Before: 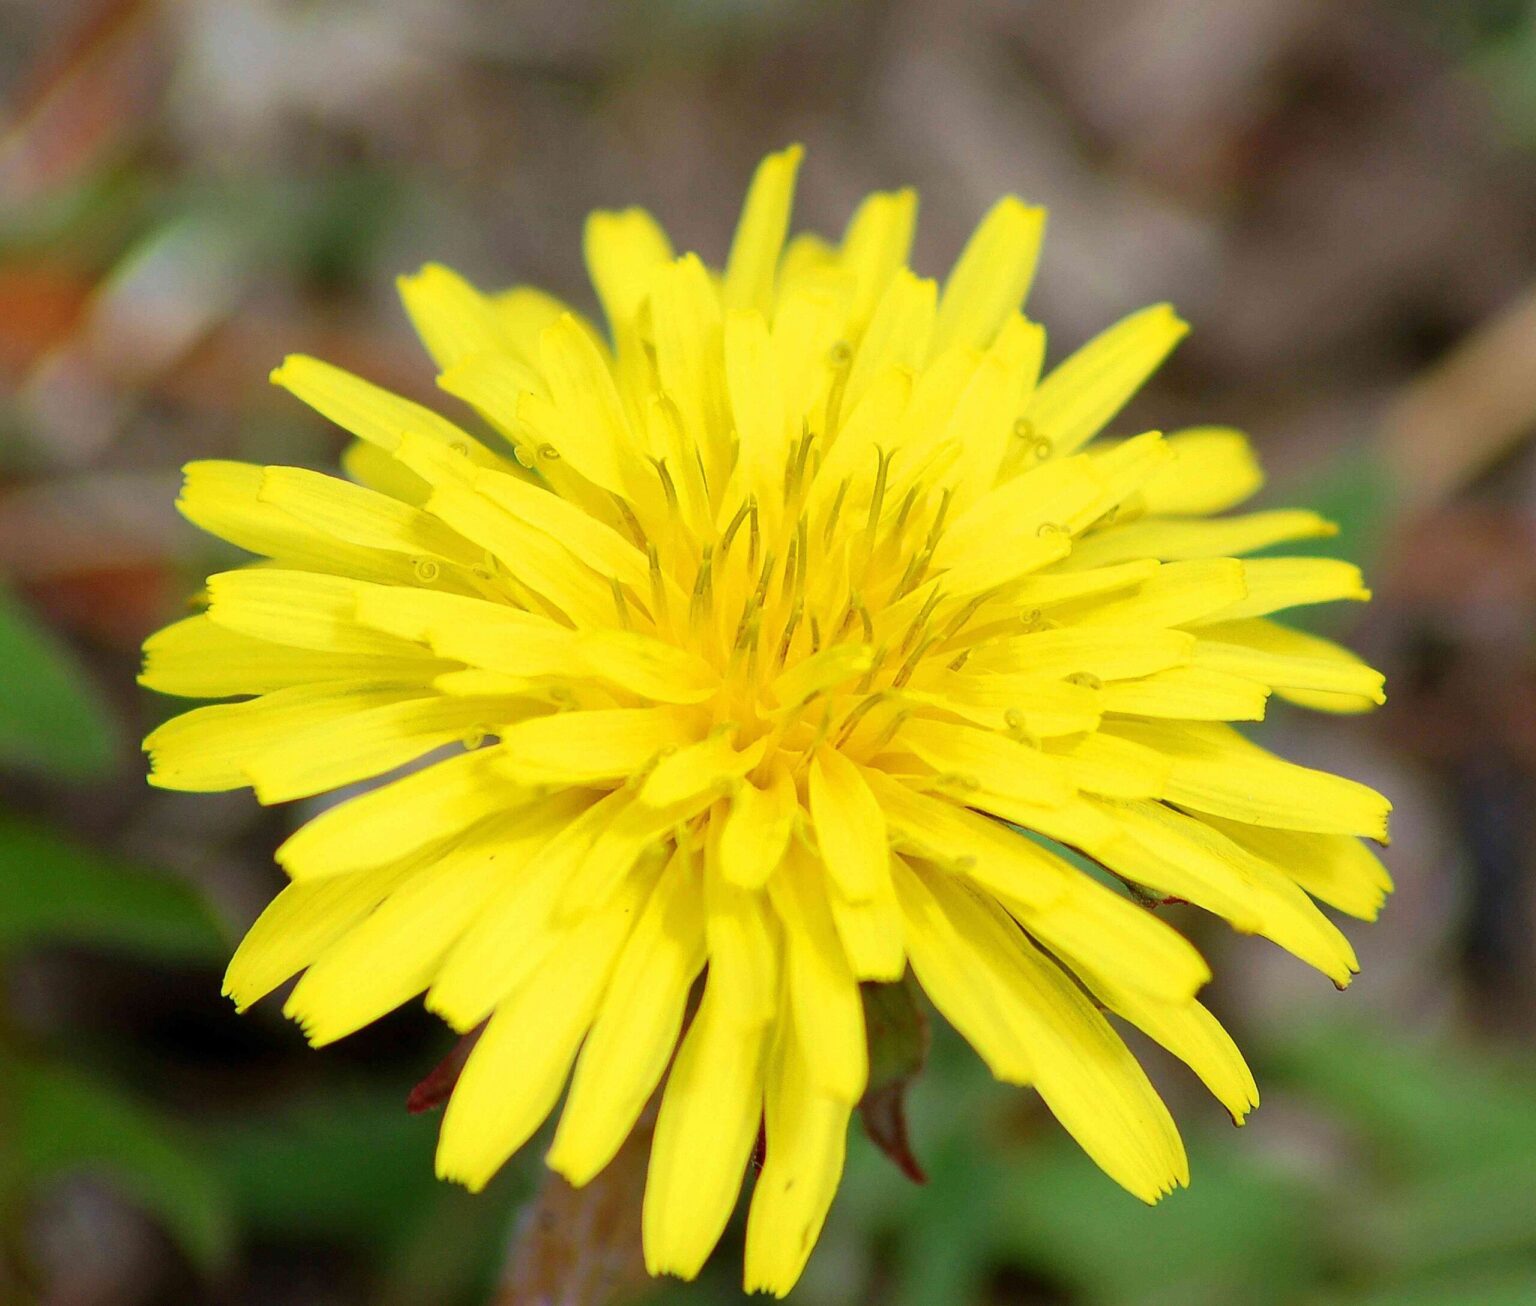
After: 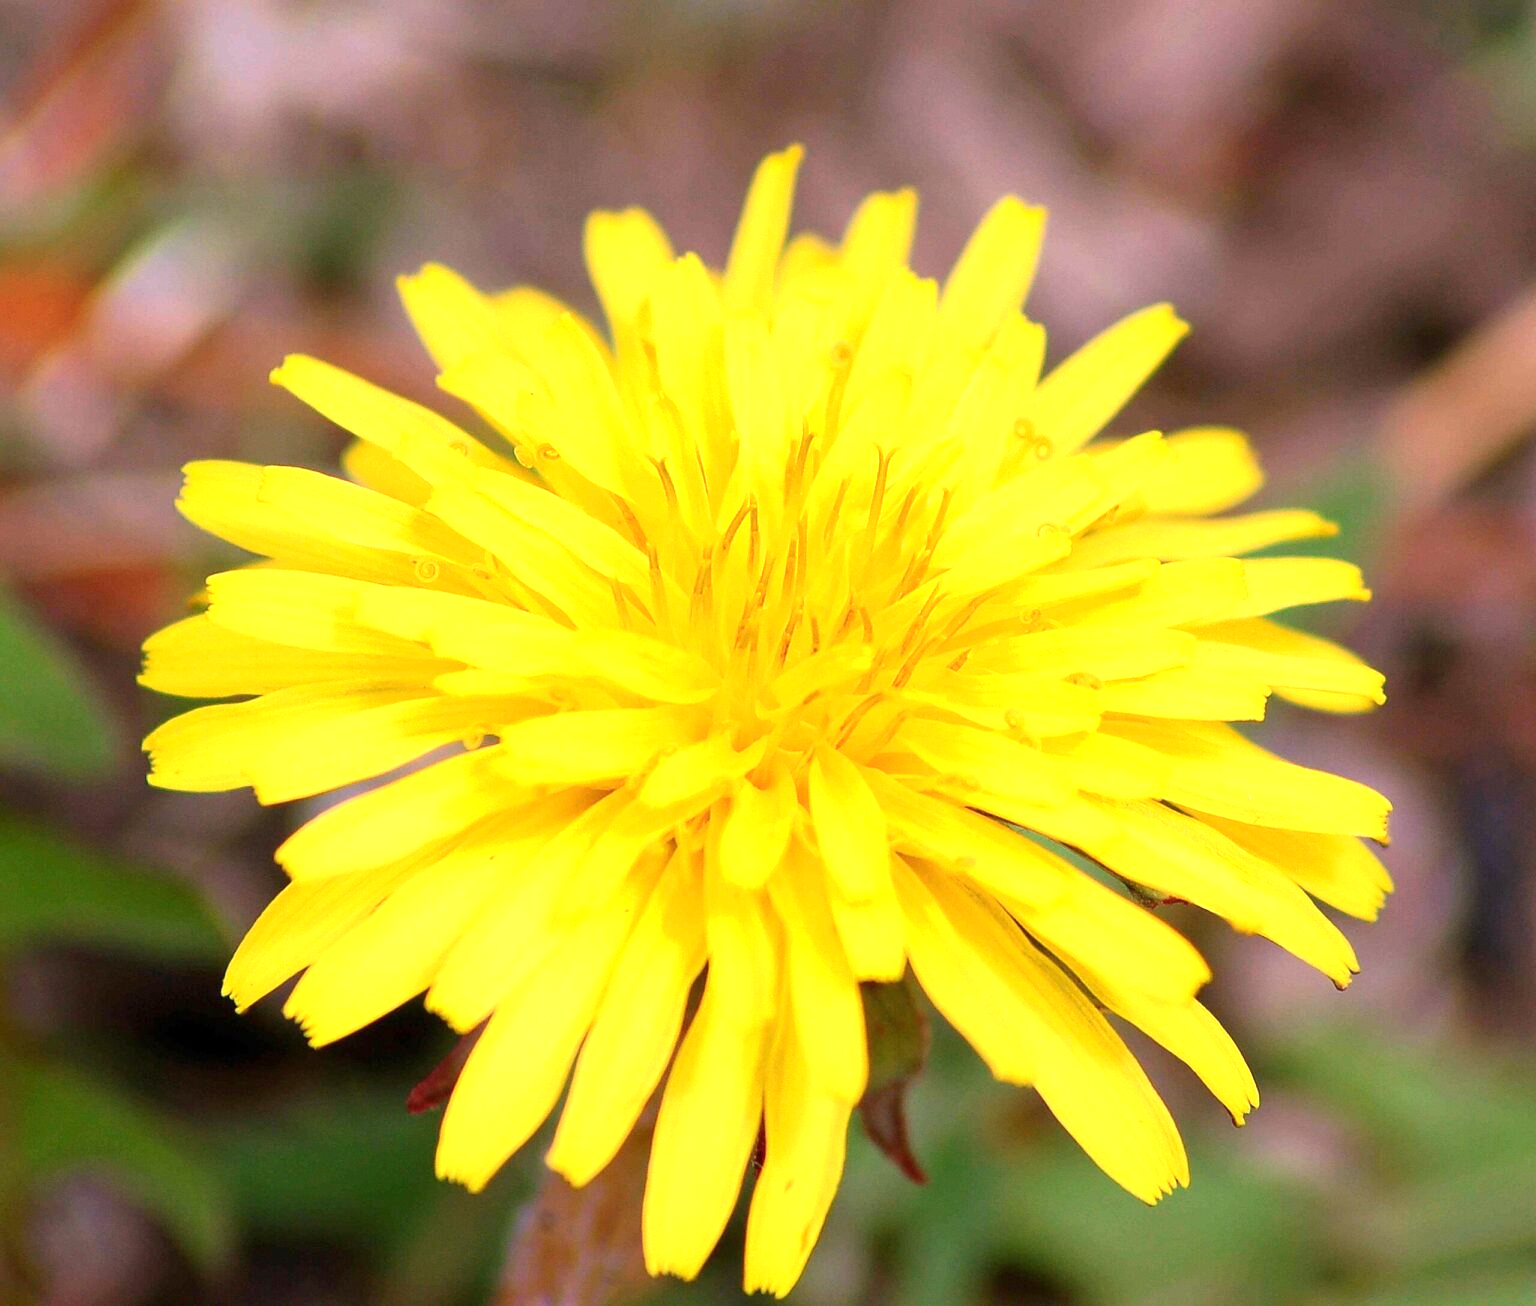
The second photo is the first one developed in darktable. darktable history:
exposure: exposure 0.367 EV, compensate highlight preservation false
white balance: red 1.188, blue 1.11
